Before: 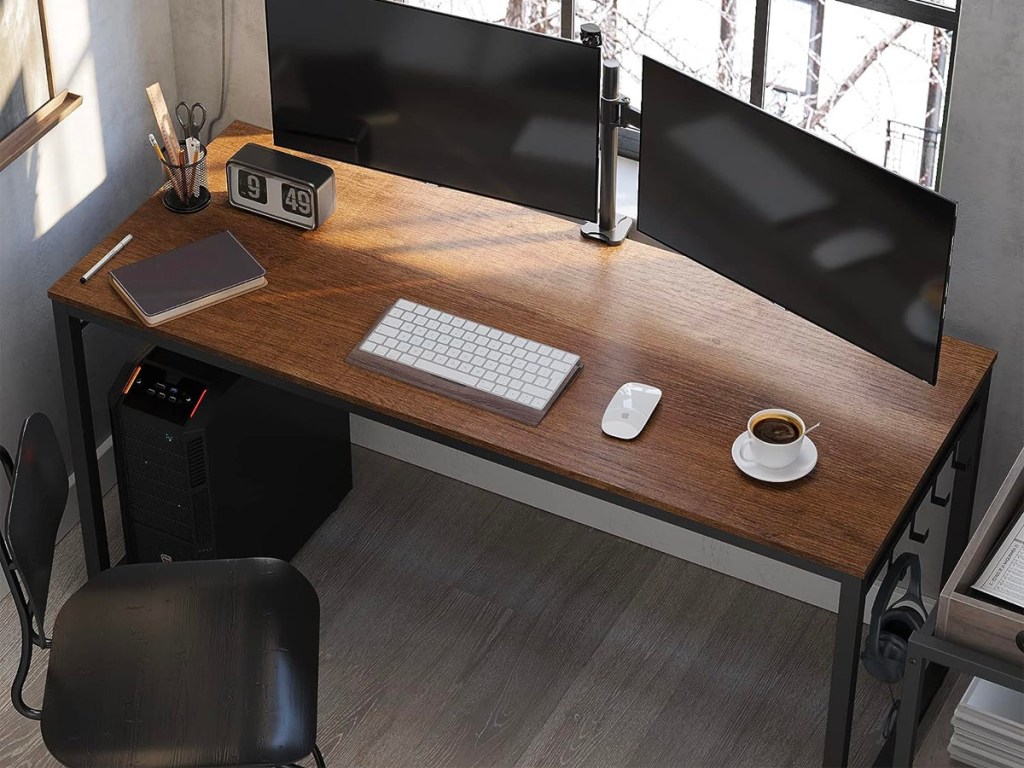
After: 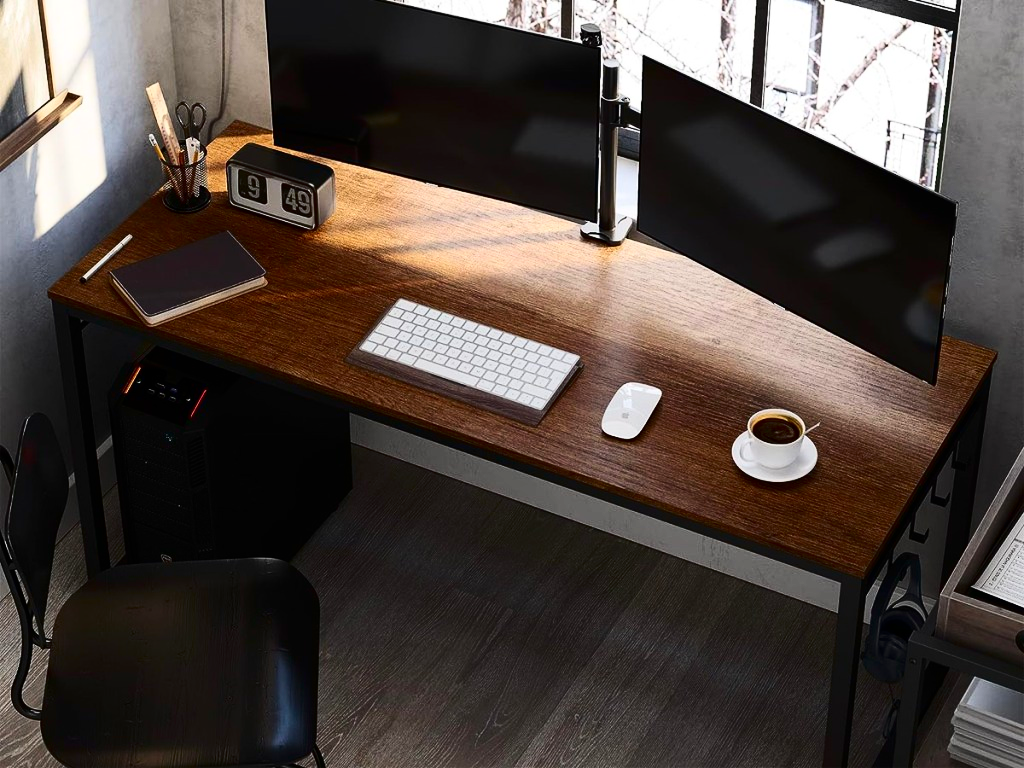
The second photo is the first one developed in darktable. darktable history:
contrast brightness saturation: contrast 0.321, brightness -0.077, saturation 0.167
